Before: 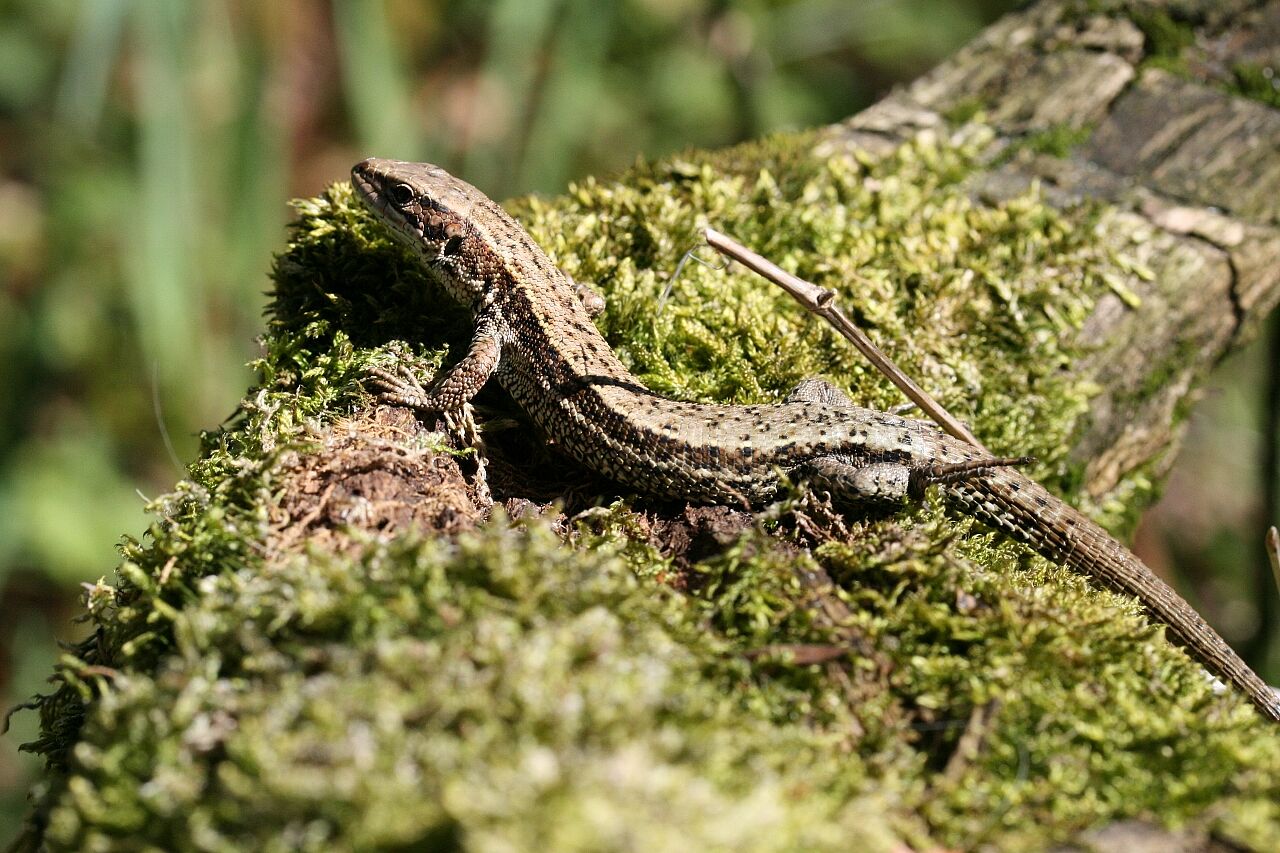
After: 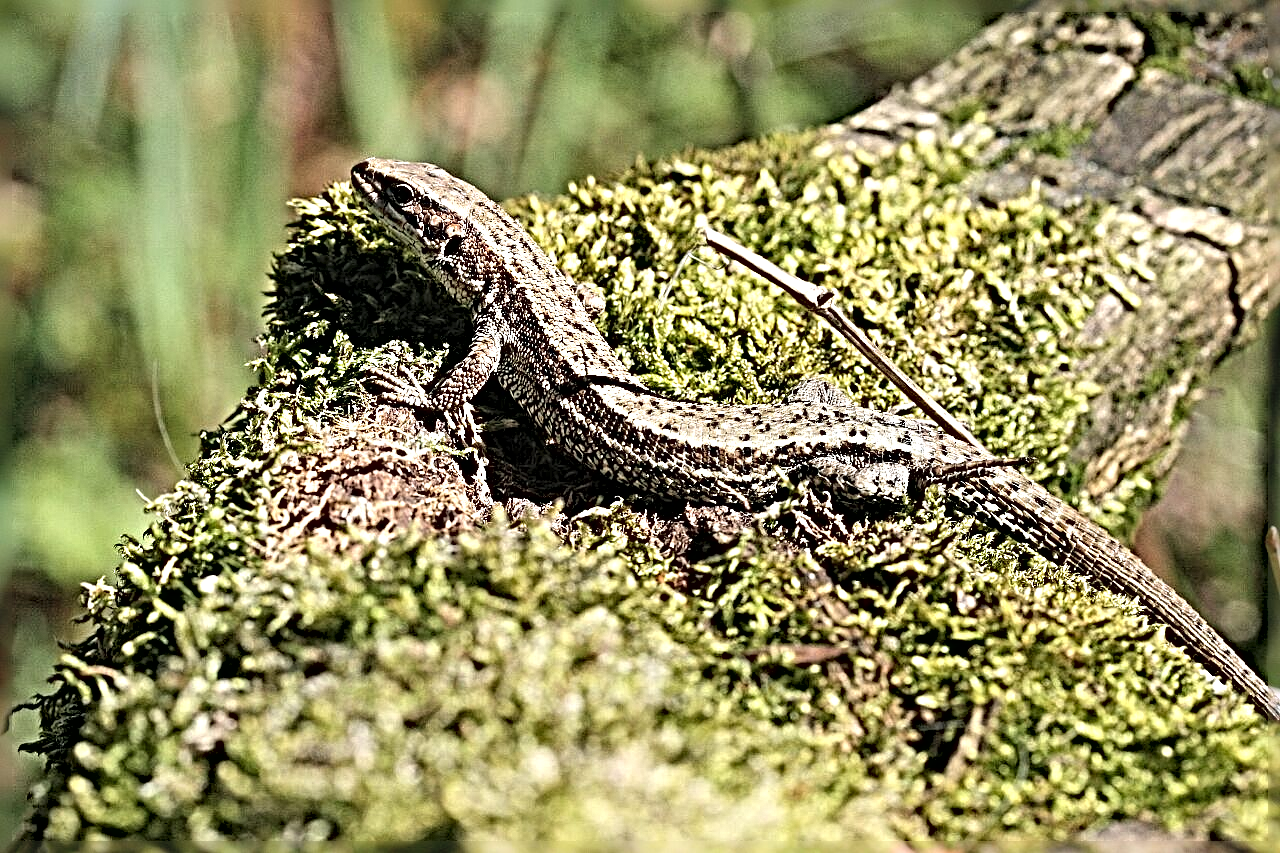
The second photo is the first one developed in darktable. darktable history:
exposure: exposure 0.128 EV, compensate highlight preservation false
sharpen: radius 6.3, amount 1.8, threshold 0
contrast brightness saturation: brightness 0.15
